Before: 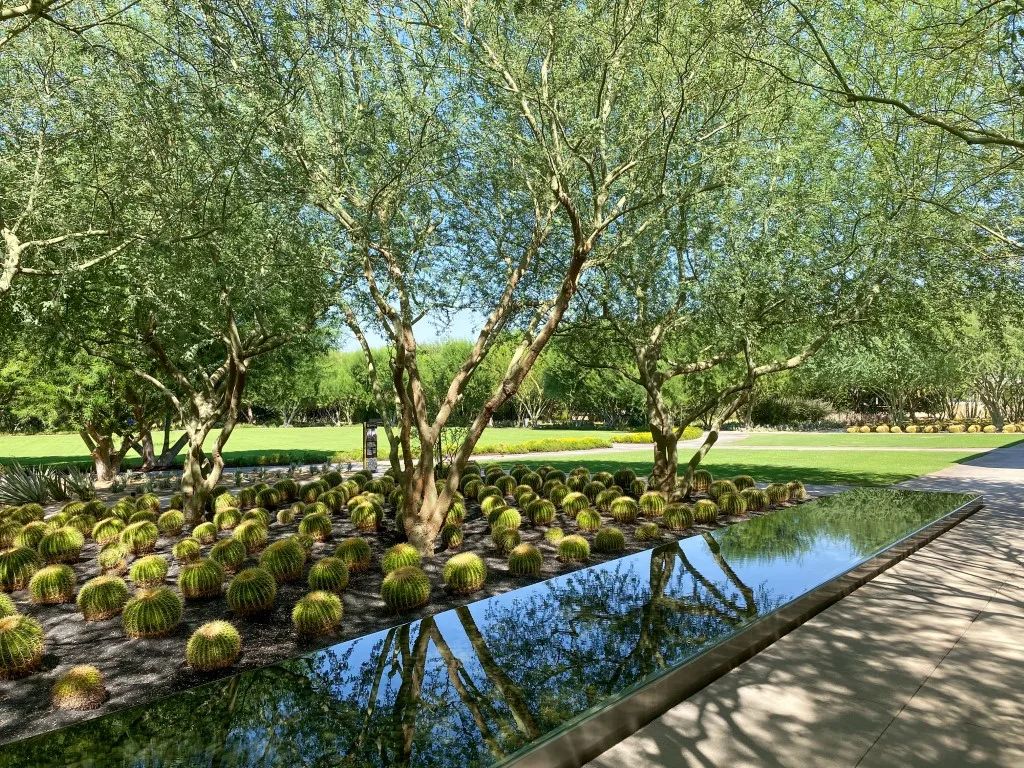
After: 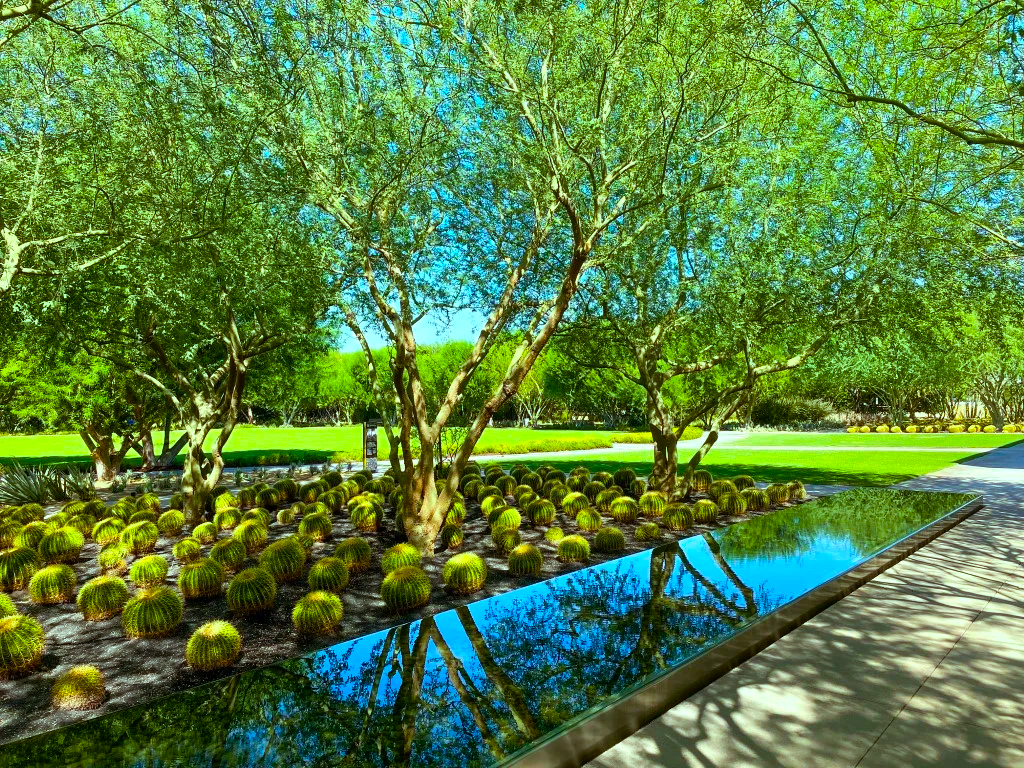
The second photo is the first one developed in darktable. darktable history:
color balance rgb: shadows lift › luminance -9.58%, highlights gain › luminance 15.16%, highlights gain › chroma 3.973%, highlights gain › hue 207.94°, linear chroma grading › global chroma 15.599%, perceptual saturation grading › global saturation 25.53%, global vibrance 30.898%
